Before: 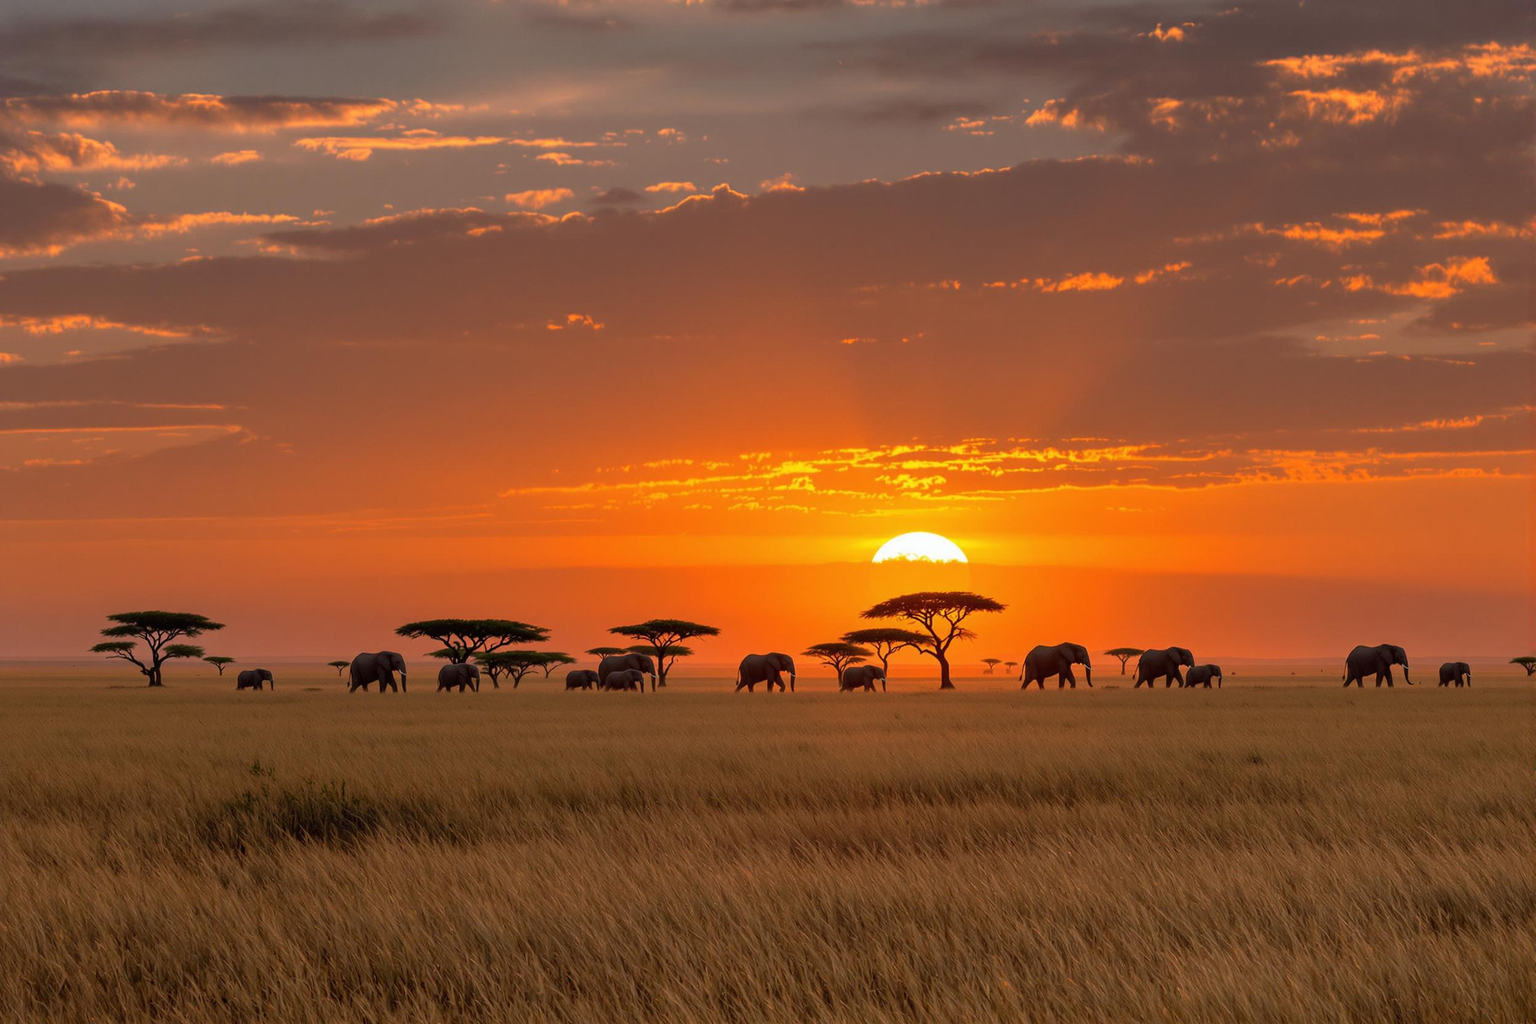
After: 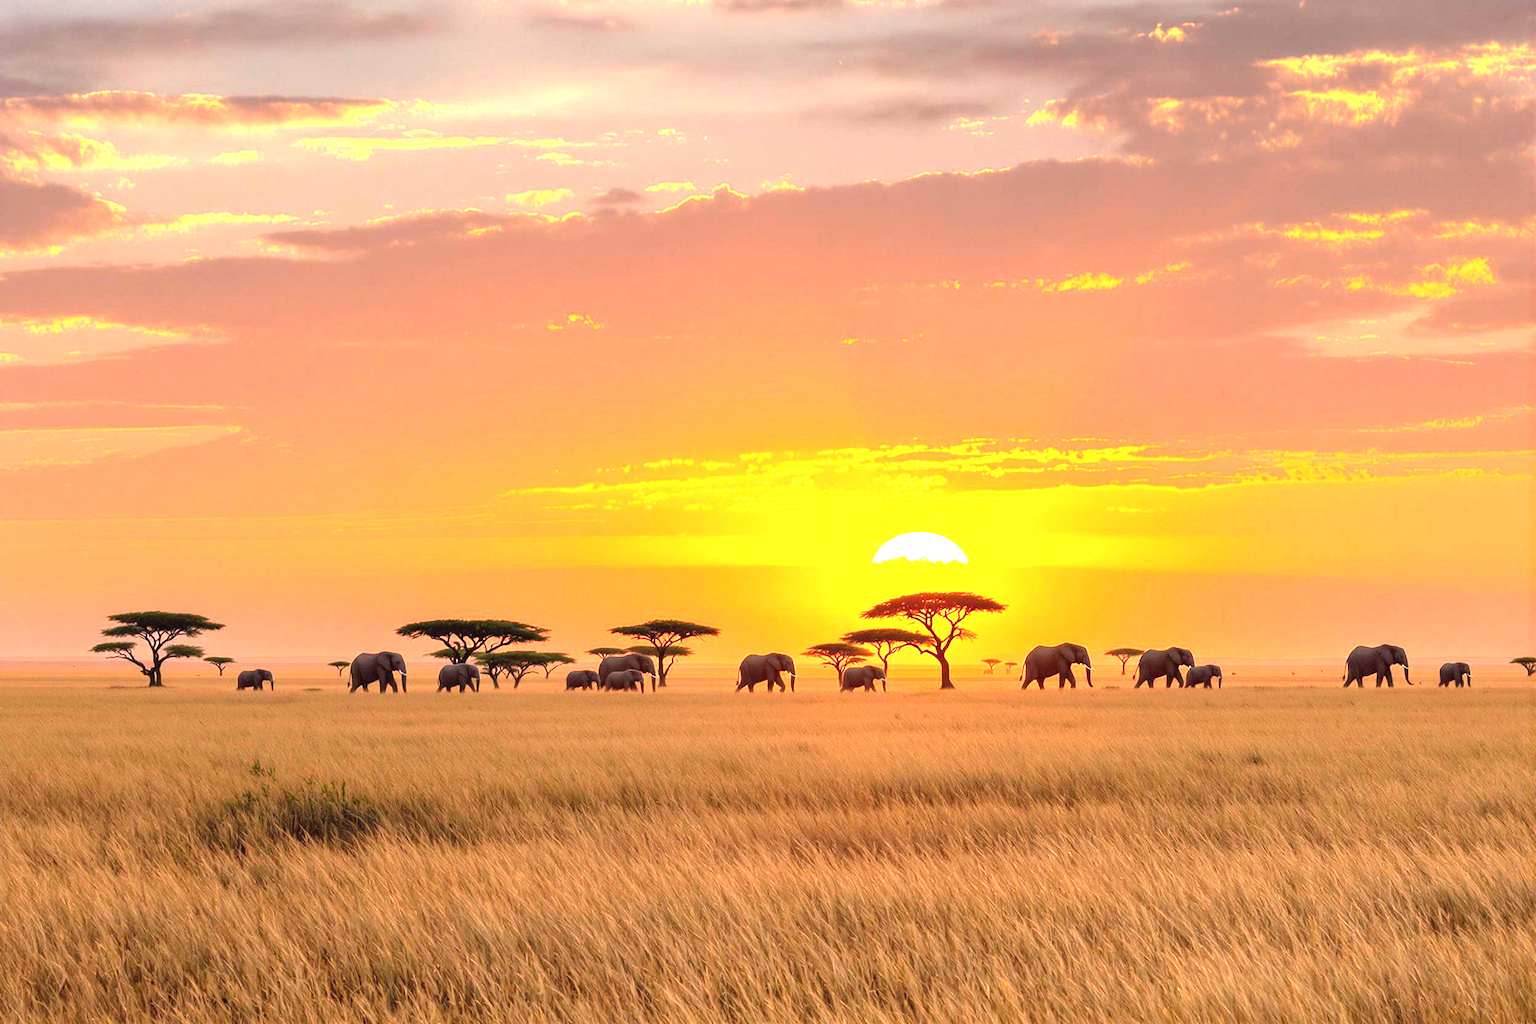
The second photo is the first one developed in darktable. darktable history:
exposure: black level correction 0, exposure 2.128 EV, compensate highlight preservation false
